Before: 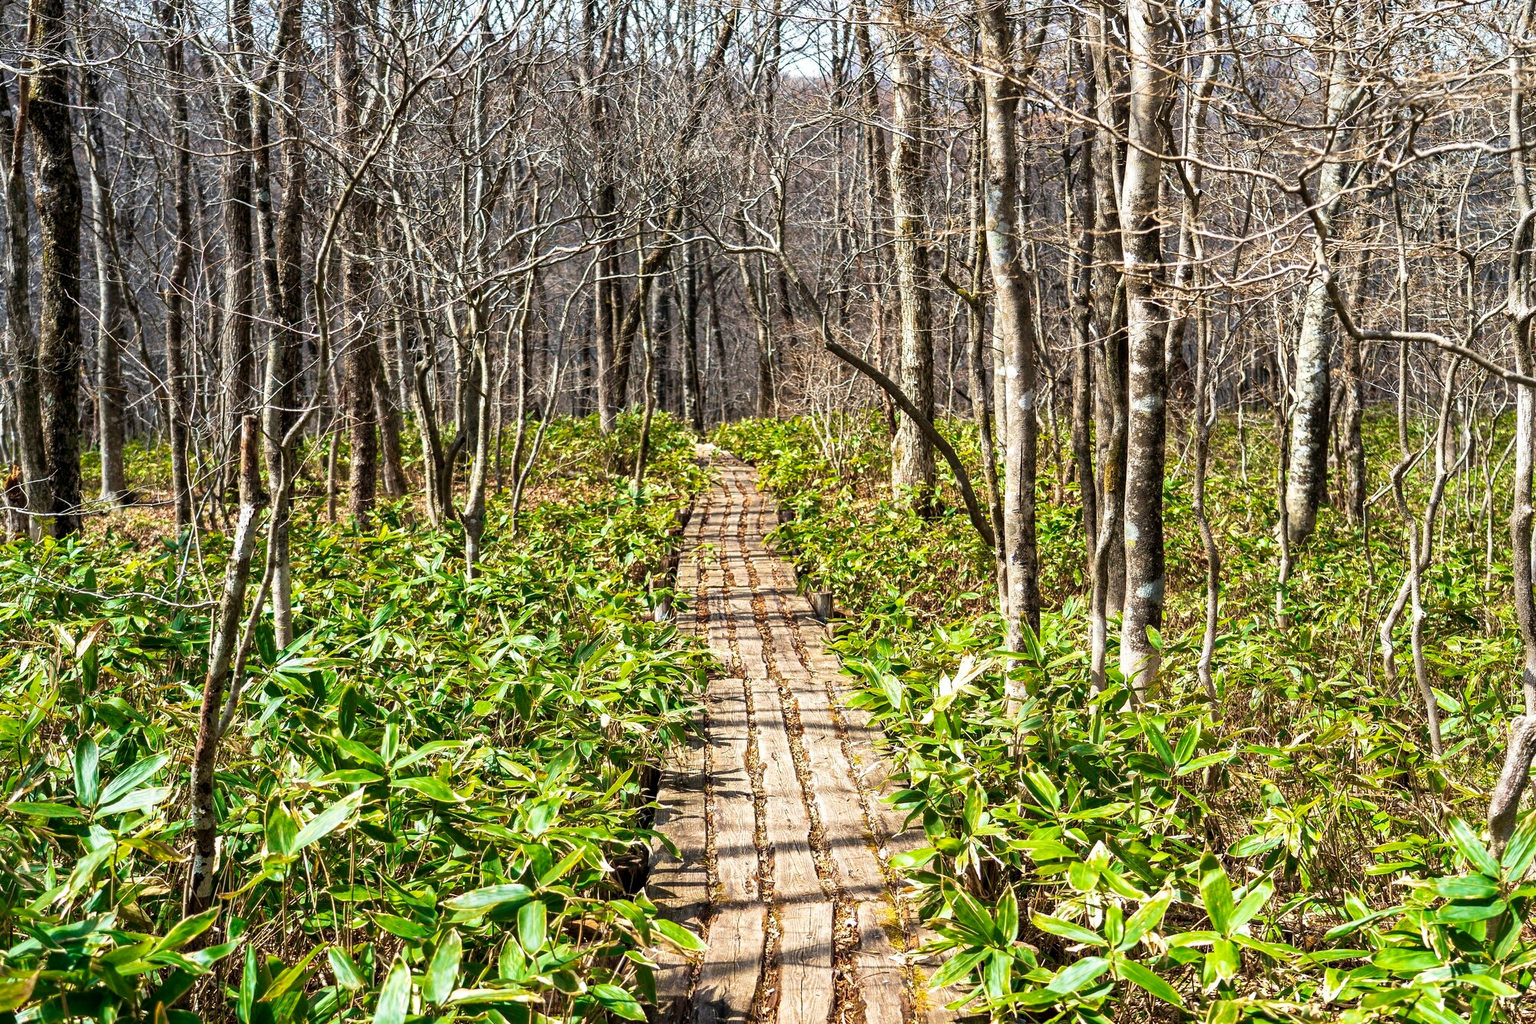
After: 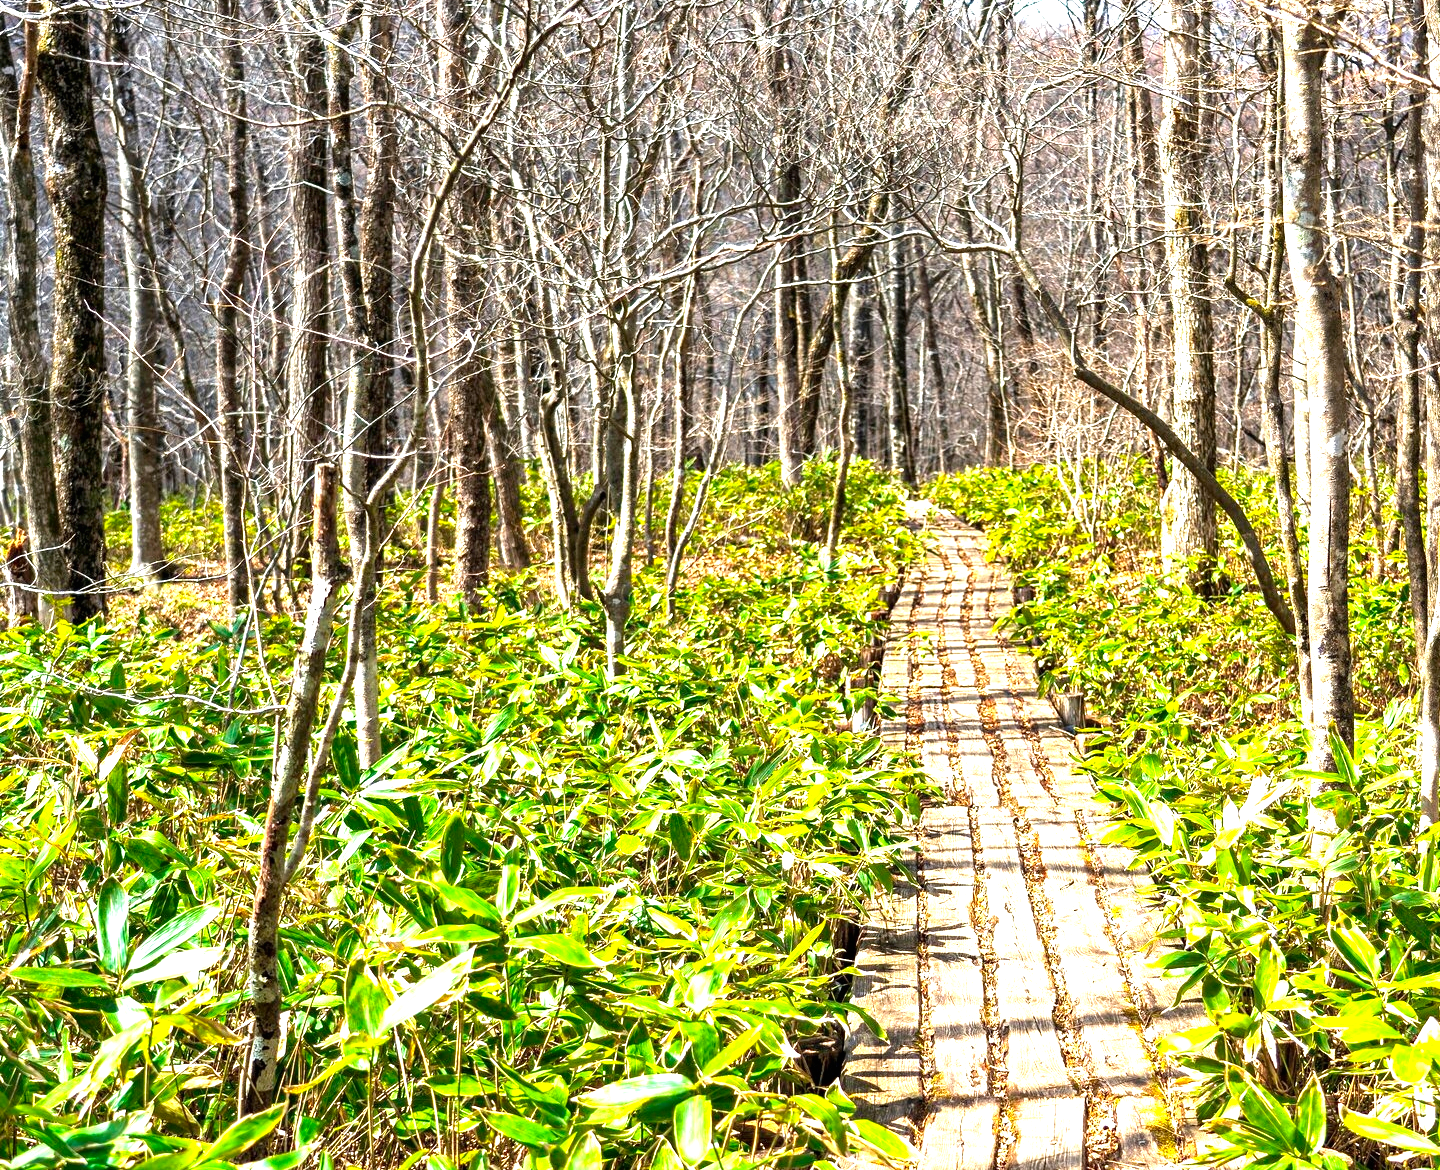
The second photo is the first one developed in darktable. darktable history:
crop: top 5.803%, right 27.864%, bottom 5.804%
exposure: black level correction 0, exposure 1.2 EV, compensate exposure bias true, compensate highlight preservation false
color balance: output saturation 110%
